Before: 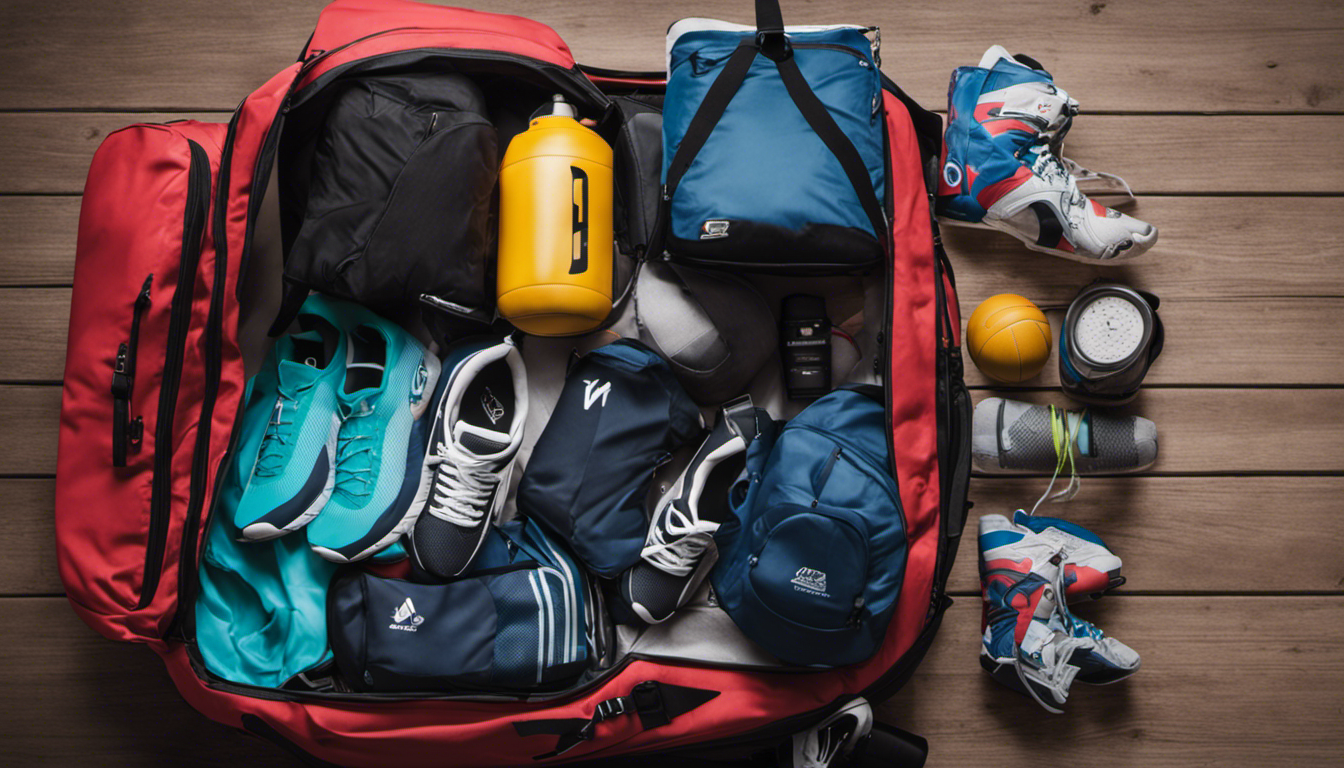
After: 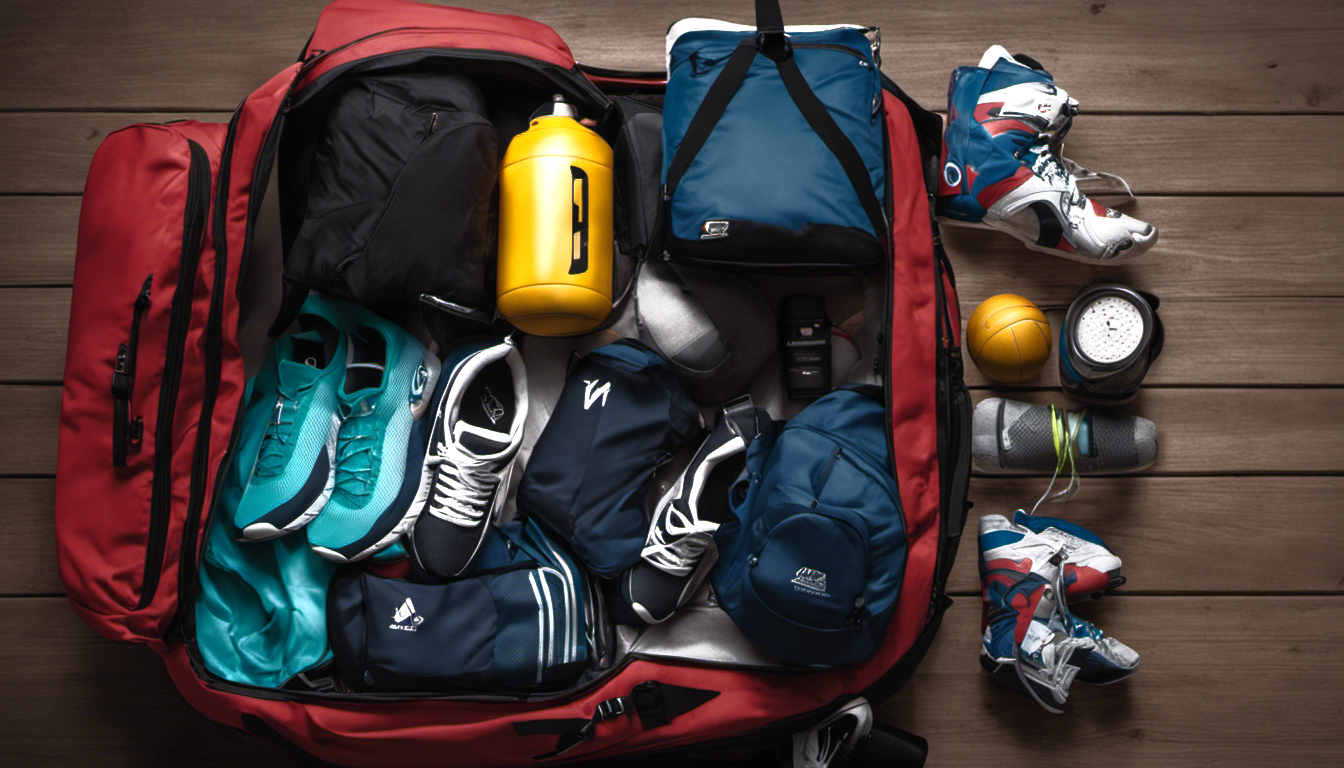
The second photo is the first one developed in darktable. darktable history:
base curve: curves: ch0 [(0, 0) (0.564, 0.291) (0.802, 0.731) (1, 1)]
exposure: exposure 0.64 EV, compensate highlight preservation false
